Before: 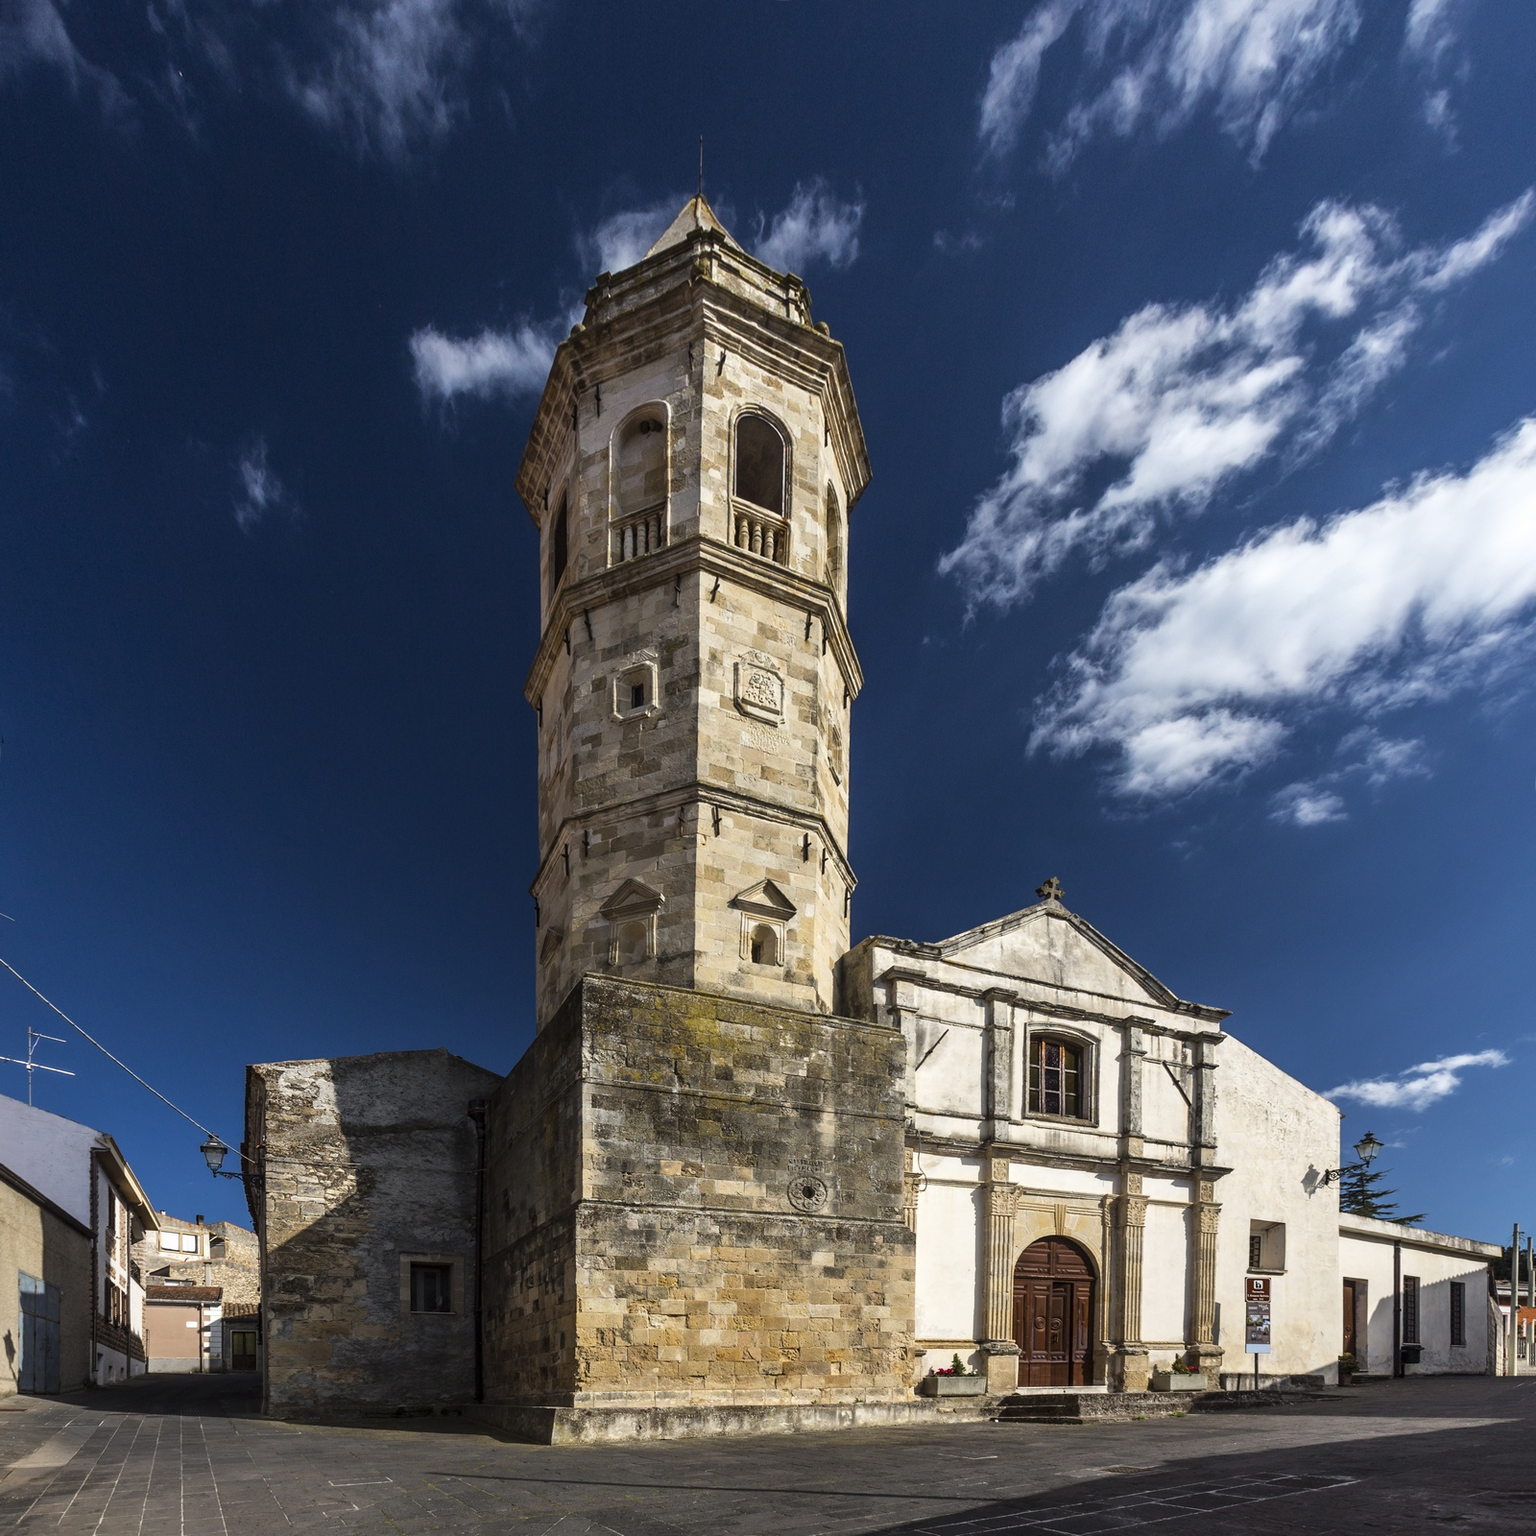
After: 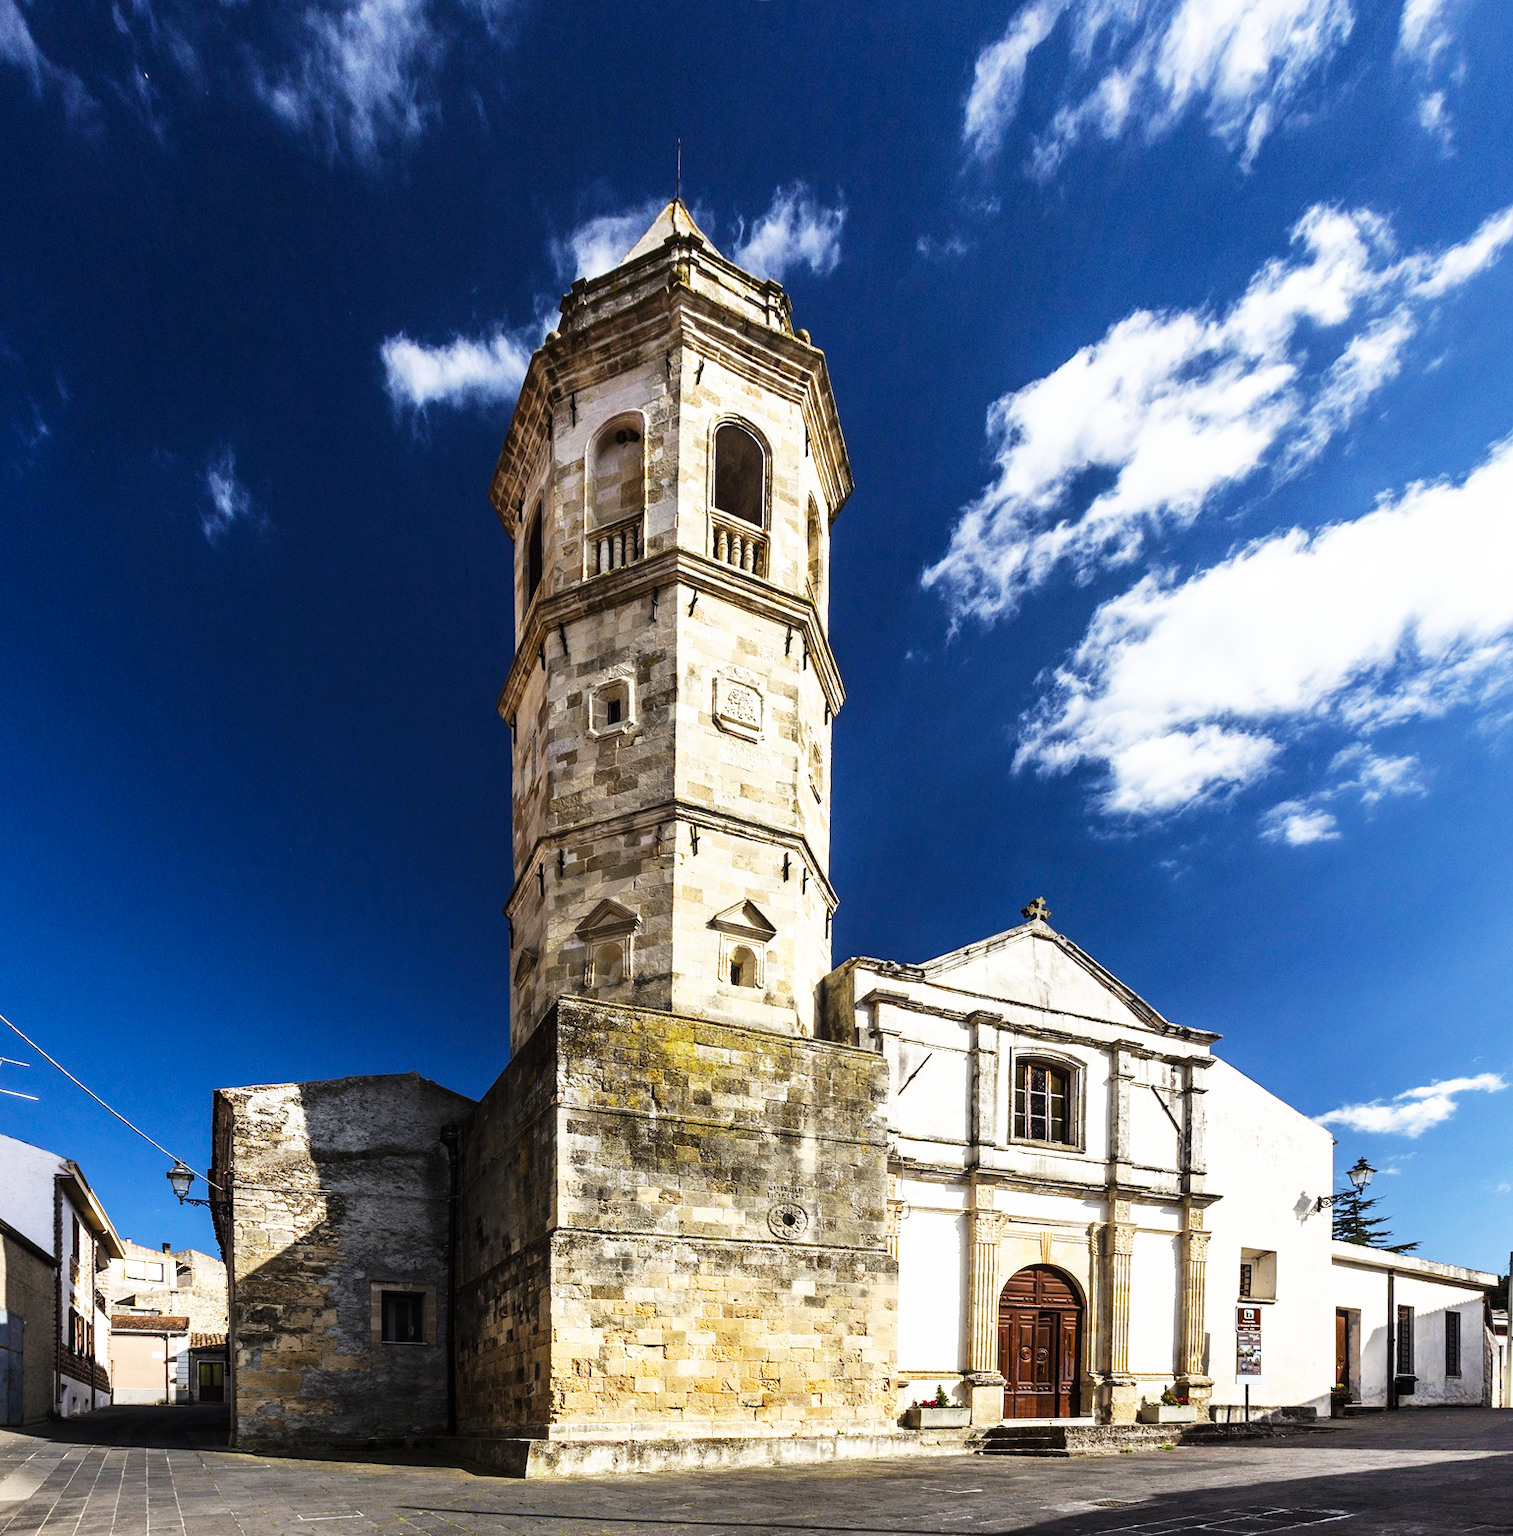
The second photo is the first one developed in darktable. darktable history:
crop and rotate: left 2.536%, right 1.107%, bottom 2.246%
base curve: curves: ch0 [(0, 0) (0.007, 0.004) (0.027, 0.03) (0.046, 0.07) (0.207, 0.54) (0.442, 0.872) (0.673, 0.972) (1, 1)], preserve colors none
